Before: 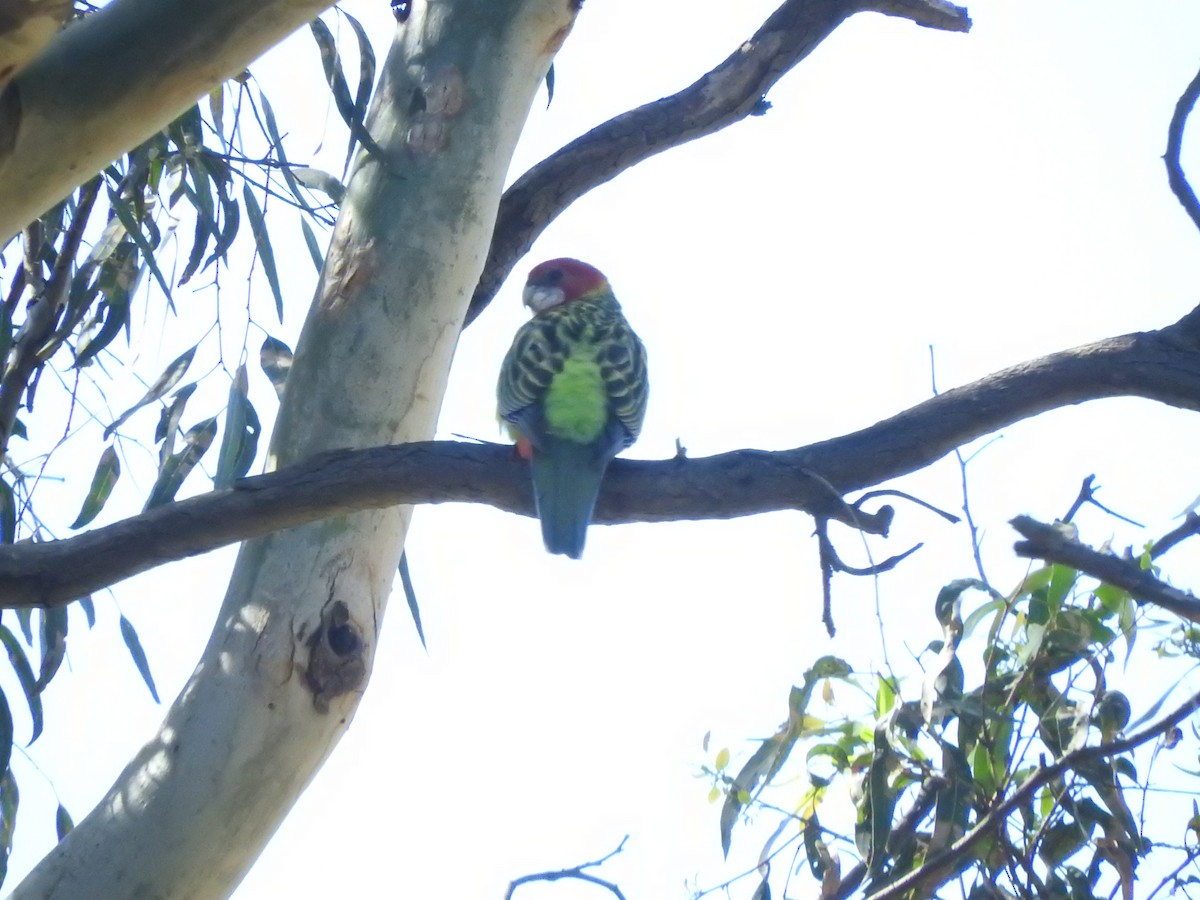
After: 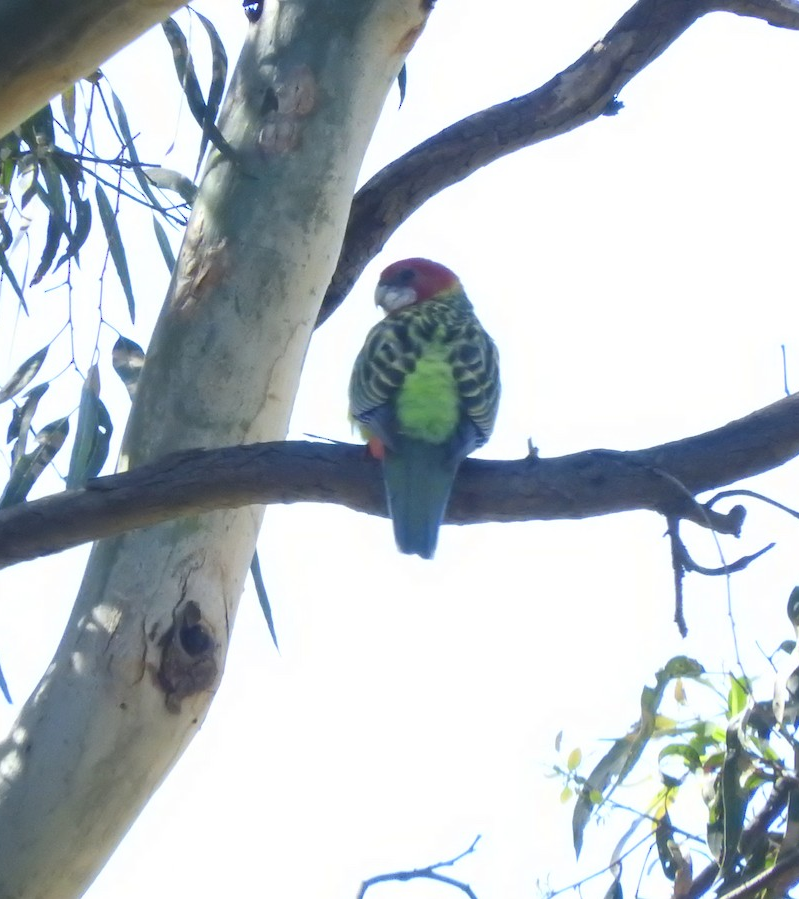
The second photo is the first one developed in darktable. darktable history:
crop and rotate: left 12.388%, right 20.951%
